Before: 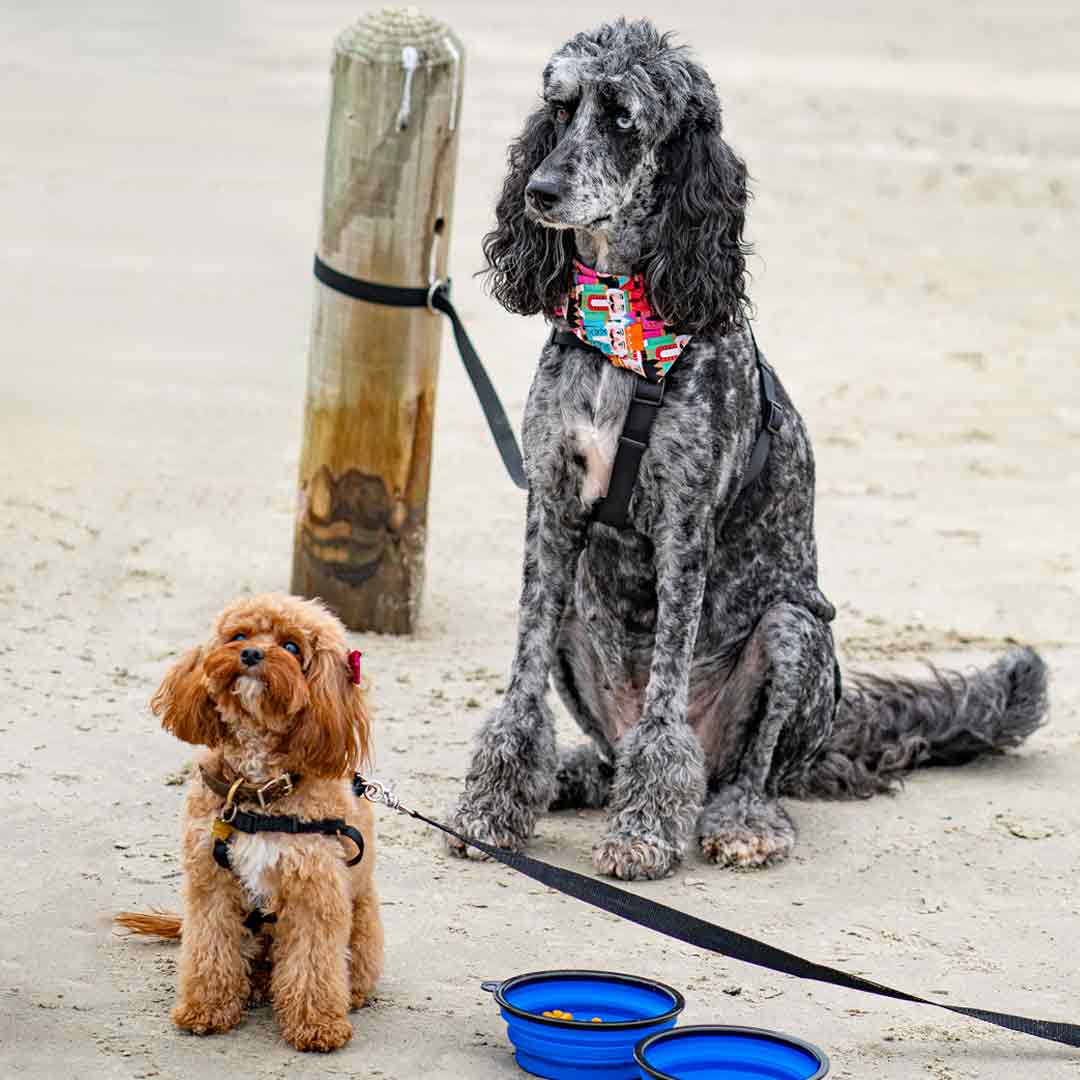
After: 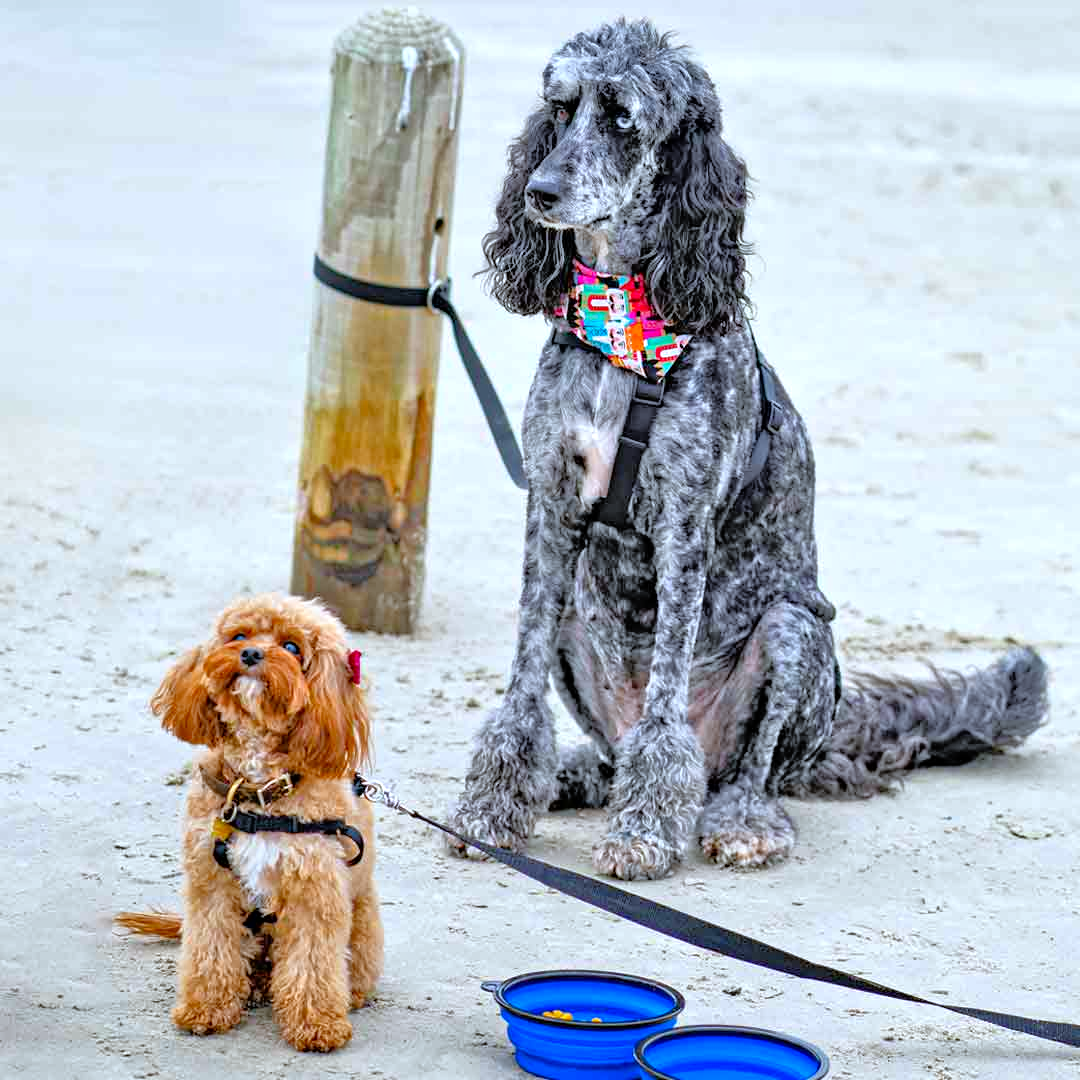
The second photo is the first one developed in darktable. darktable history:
tone equalizer: -7 EV 0.15 EV, -6 EV 0.6 EV, -5 EV 1.15 EV, -4 EV 1.33 EV, -3 EV 1.15 EV, -2 EV 0.6 EV, -1 EV 0.15 EV, mask exposure compensation -0.5 EV
white balance: red 0.924, blue 1.095
color balance: contrast 8.5%, output saturation 105%
